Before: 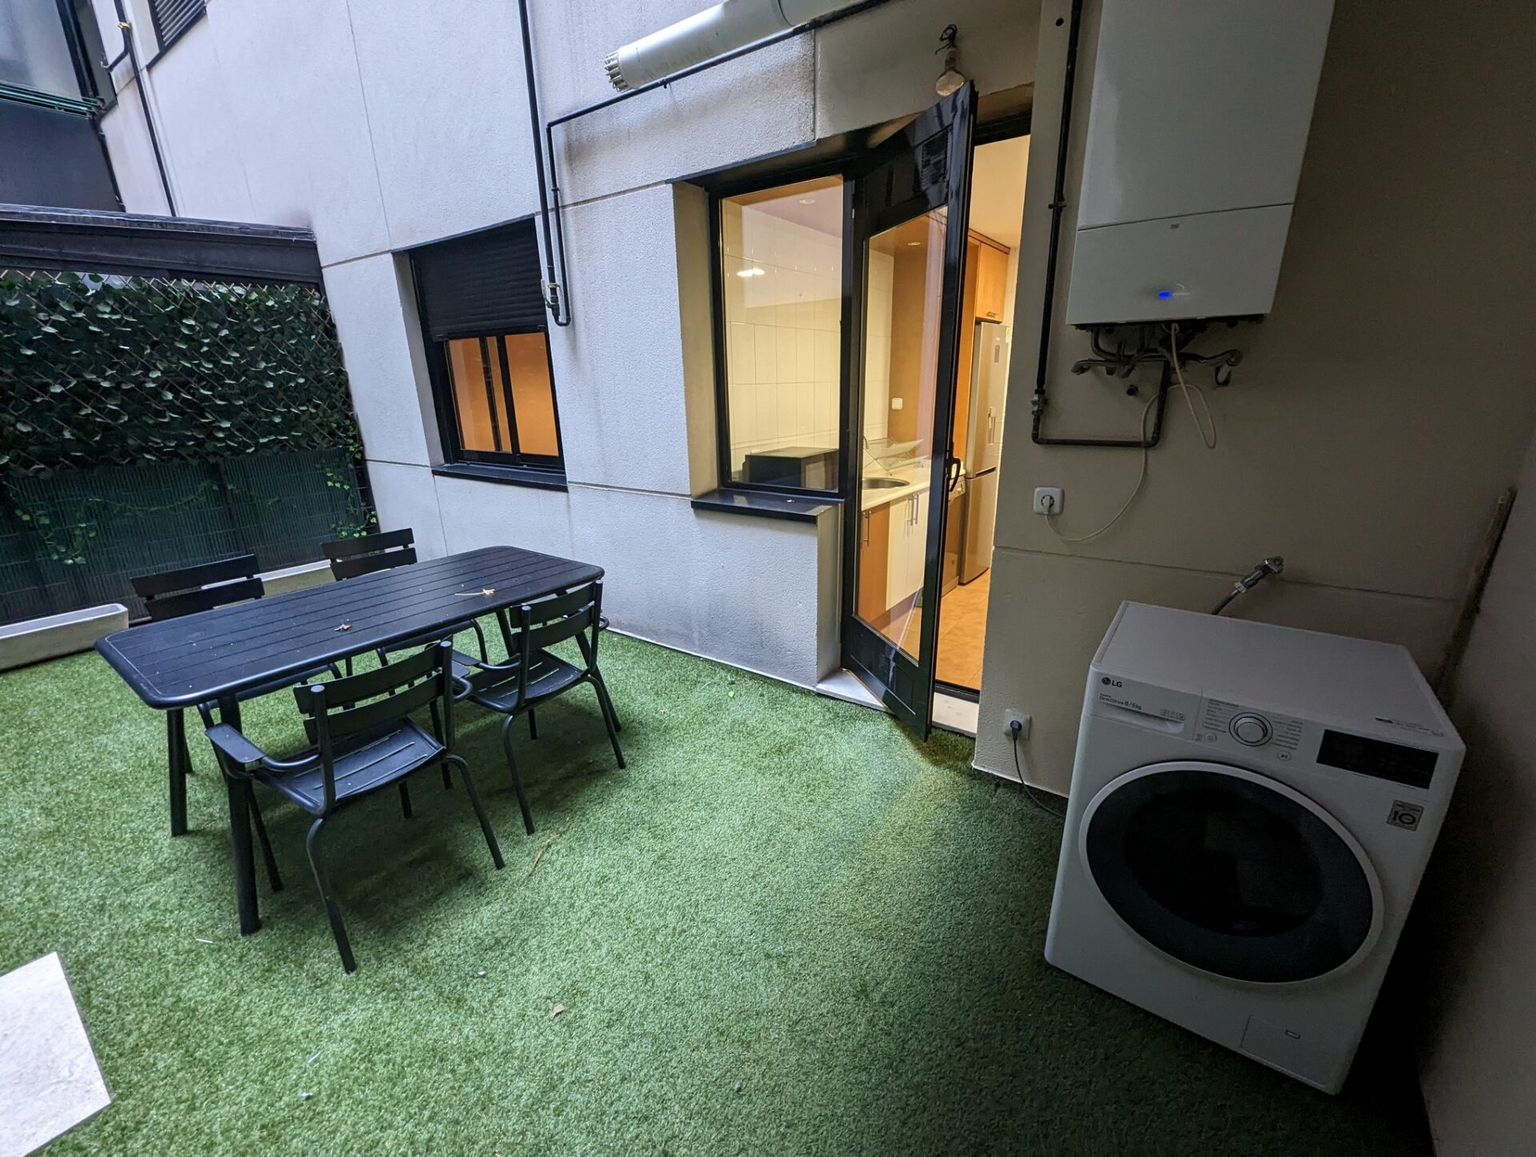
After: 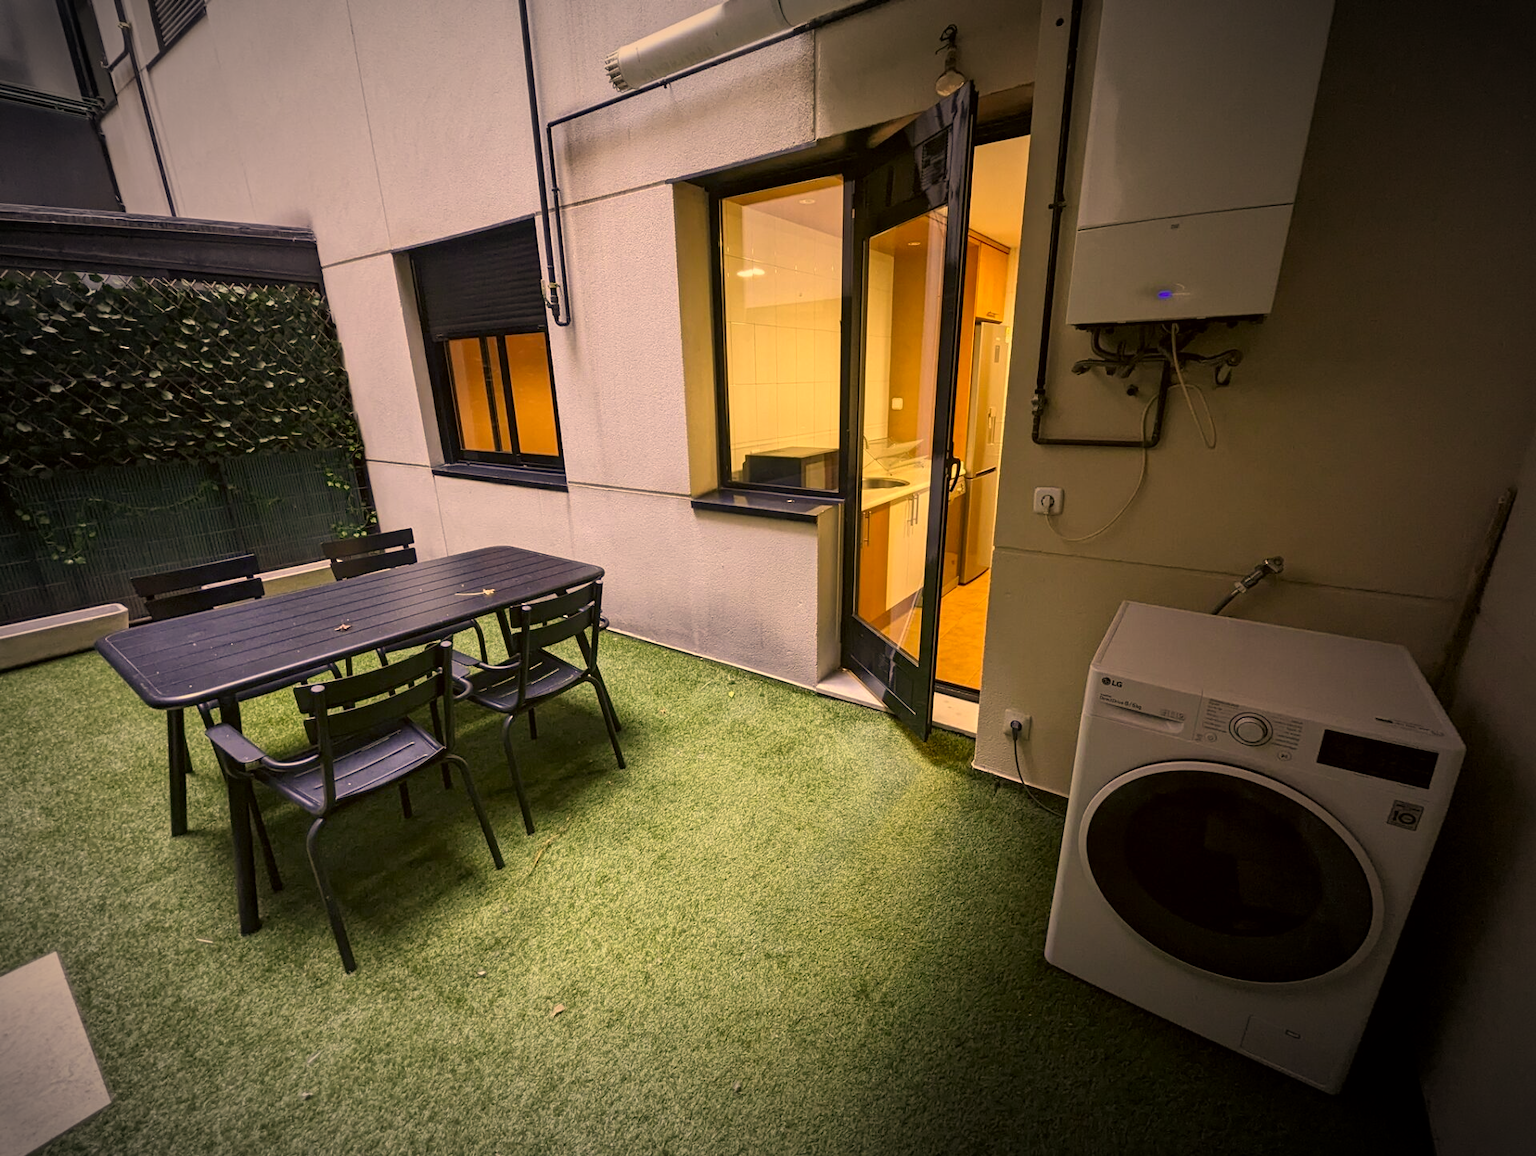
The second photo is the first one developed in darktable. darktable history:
sharpen: radius 2.883, amount 0.868, threshold 47.523
color correction: highlights a* 17.94, highlights b* 35.39, shadows a* 1.48, shadows b* 6.42, saturation 1.01
vignetting: fall-off start 67.5%, fall-off radius 67.23%, brightness -0.813, automatic ratio true
